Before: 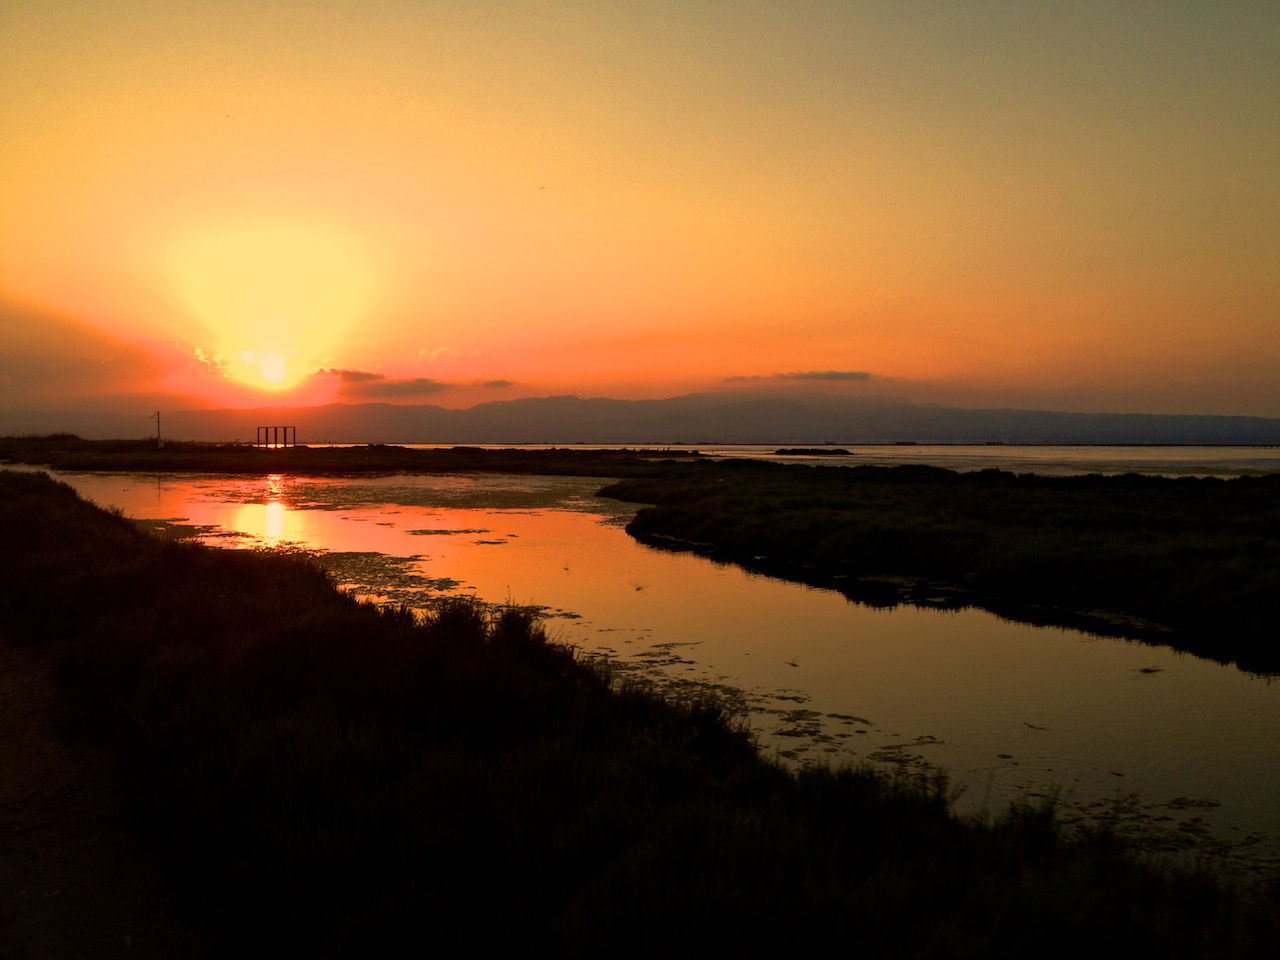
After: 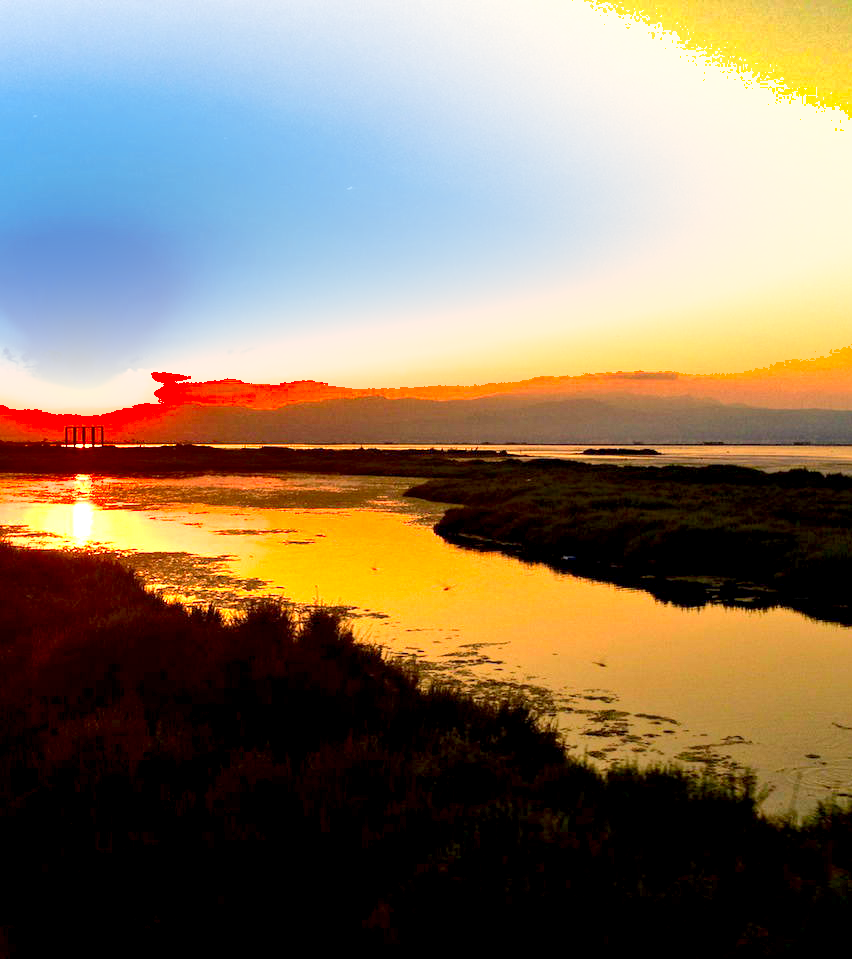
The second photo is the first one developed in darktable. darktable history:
color zones: curves: ch1 [(0, 0.153) (0.143, 0.15) (0.286, 0.151) (0.429, 0.152) (0.571, 0.152) (0.714, 0.151) (0.857, 0.151) (1, 0.153)], mix -131.2%
shadows and highlights: highlights color adjustment 73.08%, soften with gaussian
crop and rotate: left 15.031%, right 18.362%
exposure: black level correction 0.001, exposure 1.997 EV, compensate exposure bias true, compensate highlight preservation false
